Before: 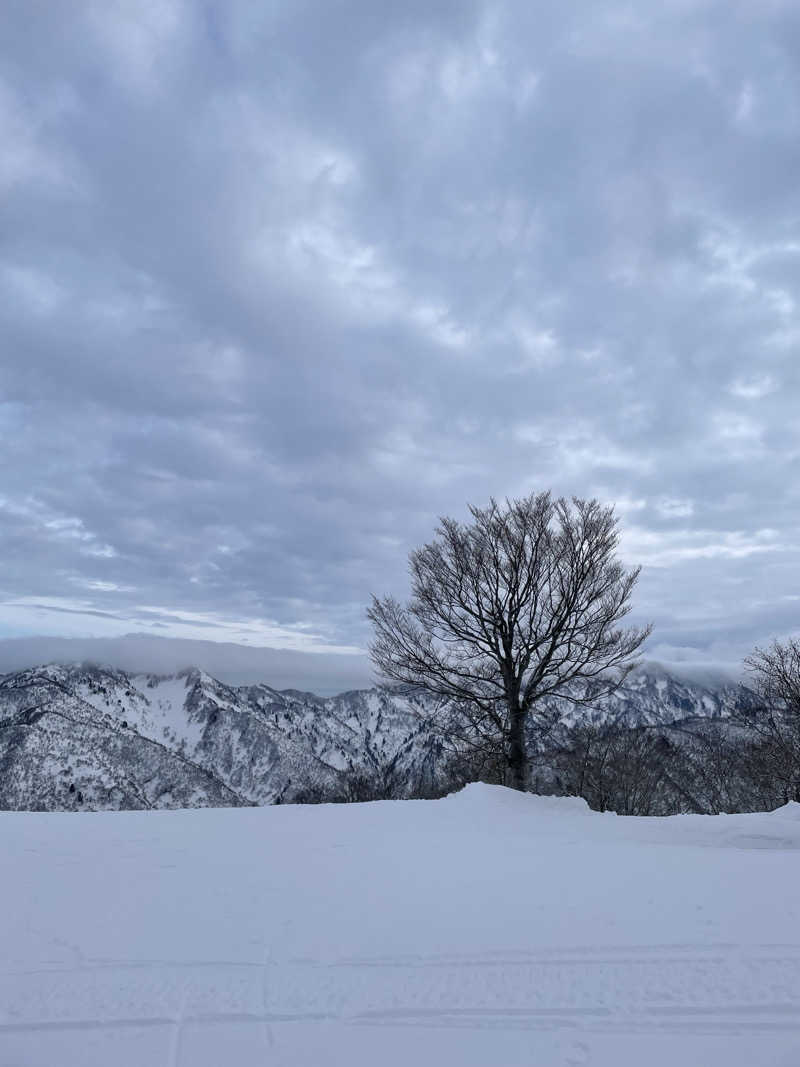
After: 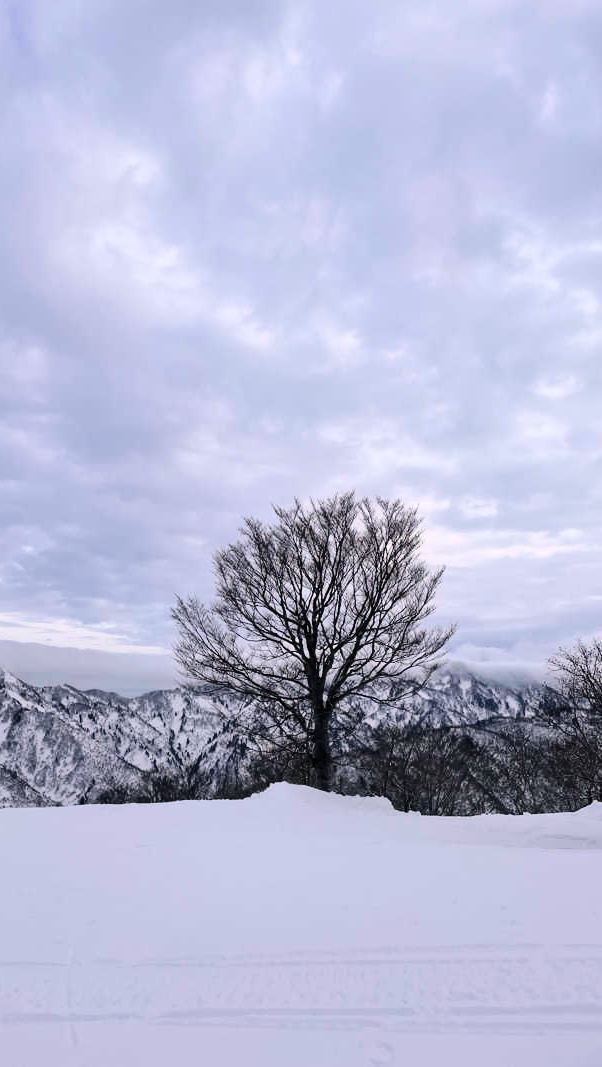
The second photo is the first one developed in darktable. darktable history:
crop and rotate: left 24.652%
base curve: curves: ch0 [(0, 0) (0.036, 0.025) (0.121, 0.166) (0.206, 0.329) (0.605, 0.79) (1, 1)]
color correction: highlights a* 5.83, highlights b* 4.82
